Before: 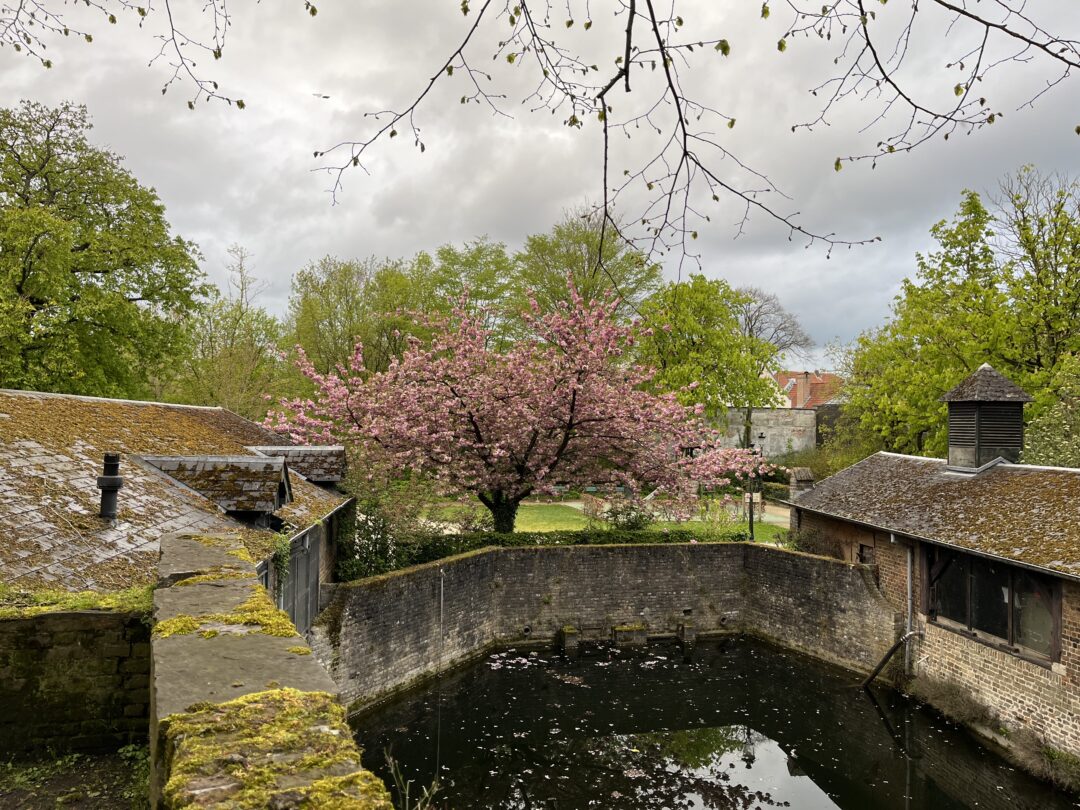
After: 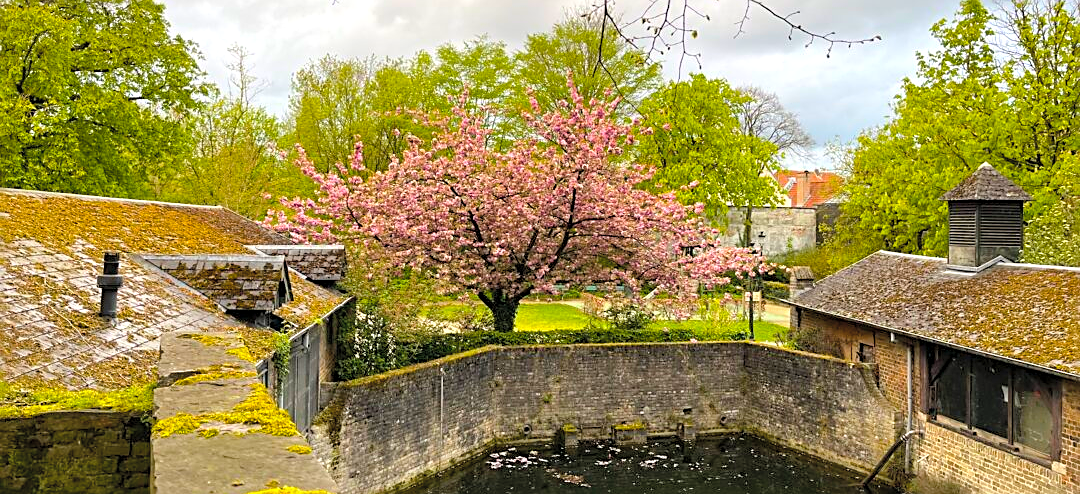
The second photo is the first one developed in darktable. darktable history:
sharpen: on, module defaults
local contrast: mode bilateral grid, contrast 19, coarseness 51, detail 119%, midtone range 0.2
contrast brightness saturation: brightness 0.151
tone equalizer: on, module defaults
crop and rotate: top 24.913%, bottom 13.995%
color balance rgb: perceptual saturation grading › global saturation 40.362%, perceptual brilliance grading › global brilliance 9.679%, perceptual brilliance grading › shadows 15.172%, global vibrance 14.194%
